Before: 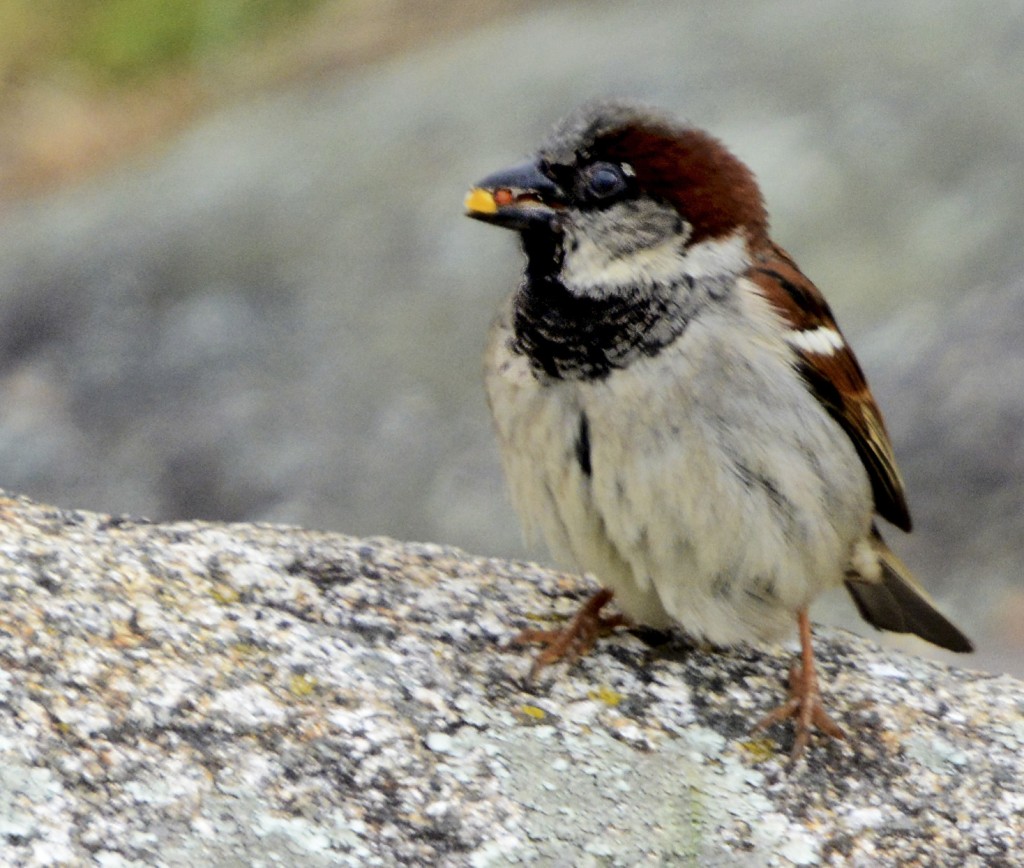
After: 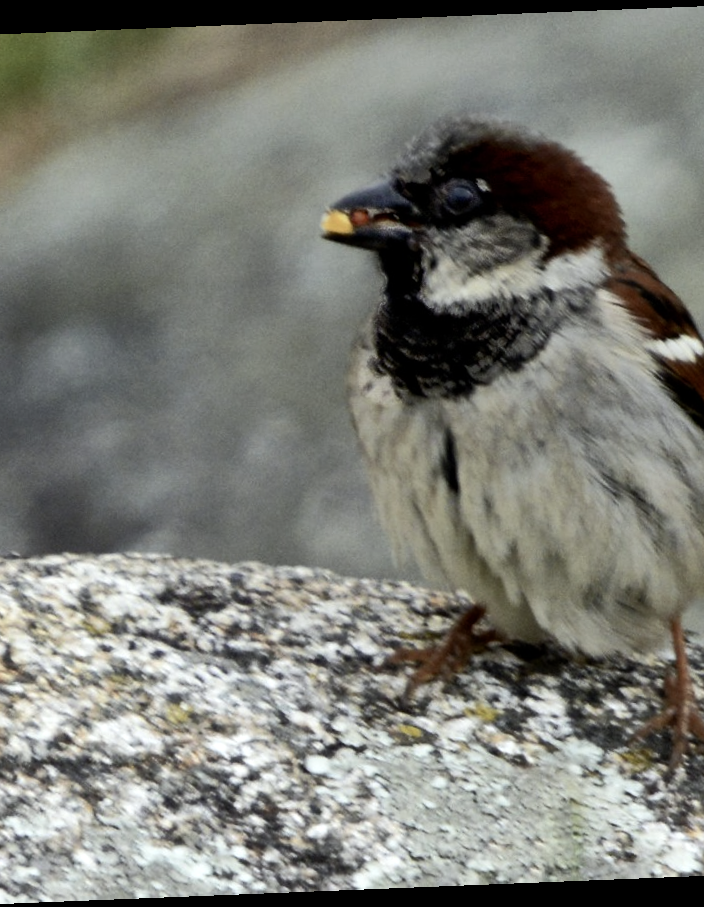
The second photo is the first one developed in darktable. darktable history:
crop and rotate: left 14.385%, right 18.948%
color balance rgb: perceptual saturation grading › highlights -31.88%, perceptual saturation grading › mid-tones 5.8%, perceptual saturation grading › shadows 18.12%, perceptual brilliance grading › highlights 3.62%, perceptual brilliance grading › mid-tones -18.12%, perceptual brilliance grading › shadows -41.3%
rotate and perspective: rotation -2.29°, automatic cropping off
white balance: red 0.978, blue 0.999
